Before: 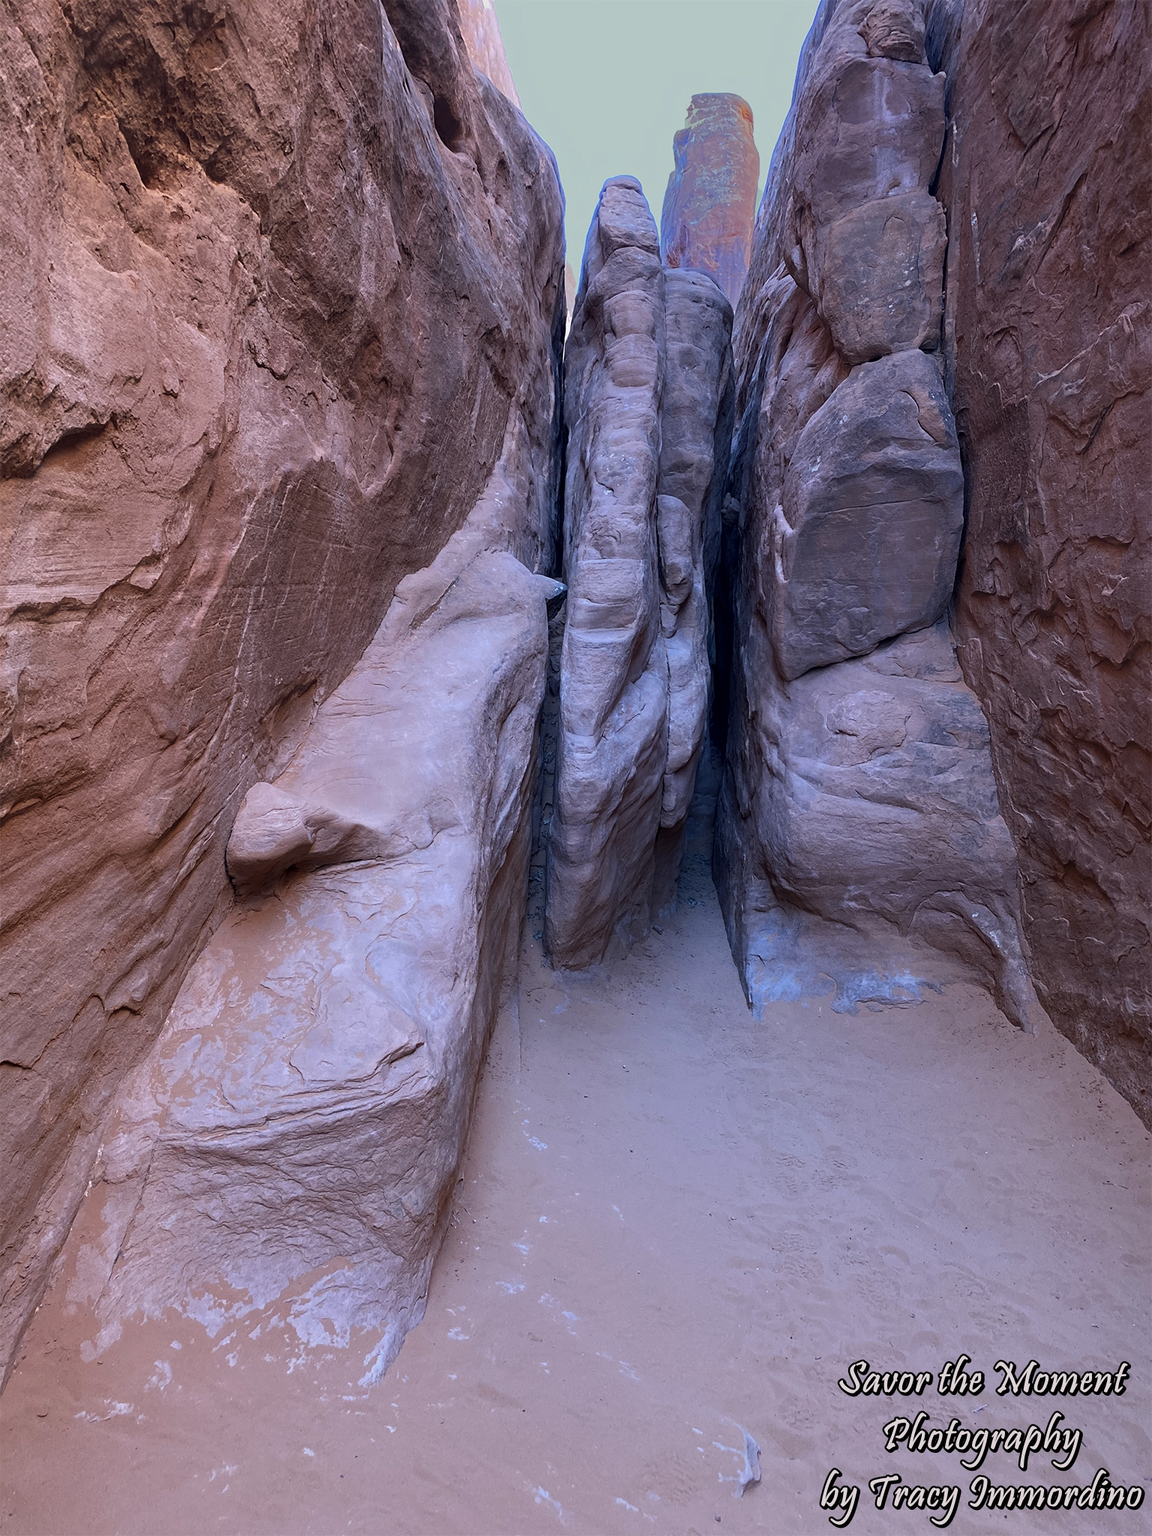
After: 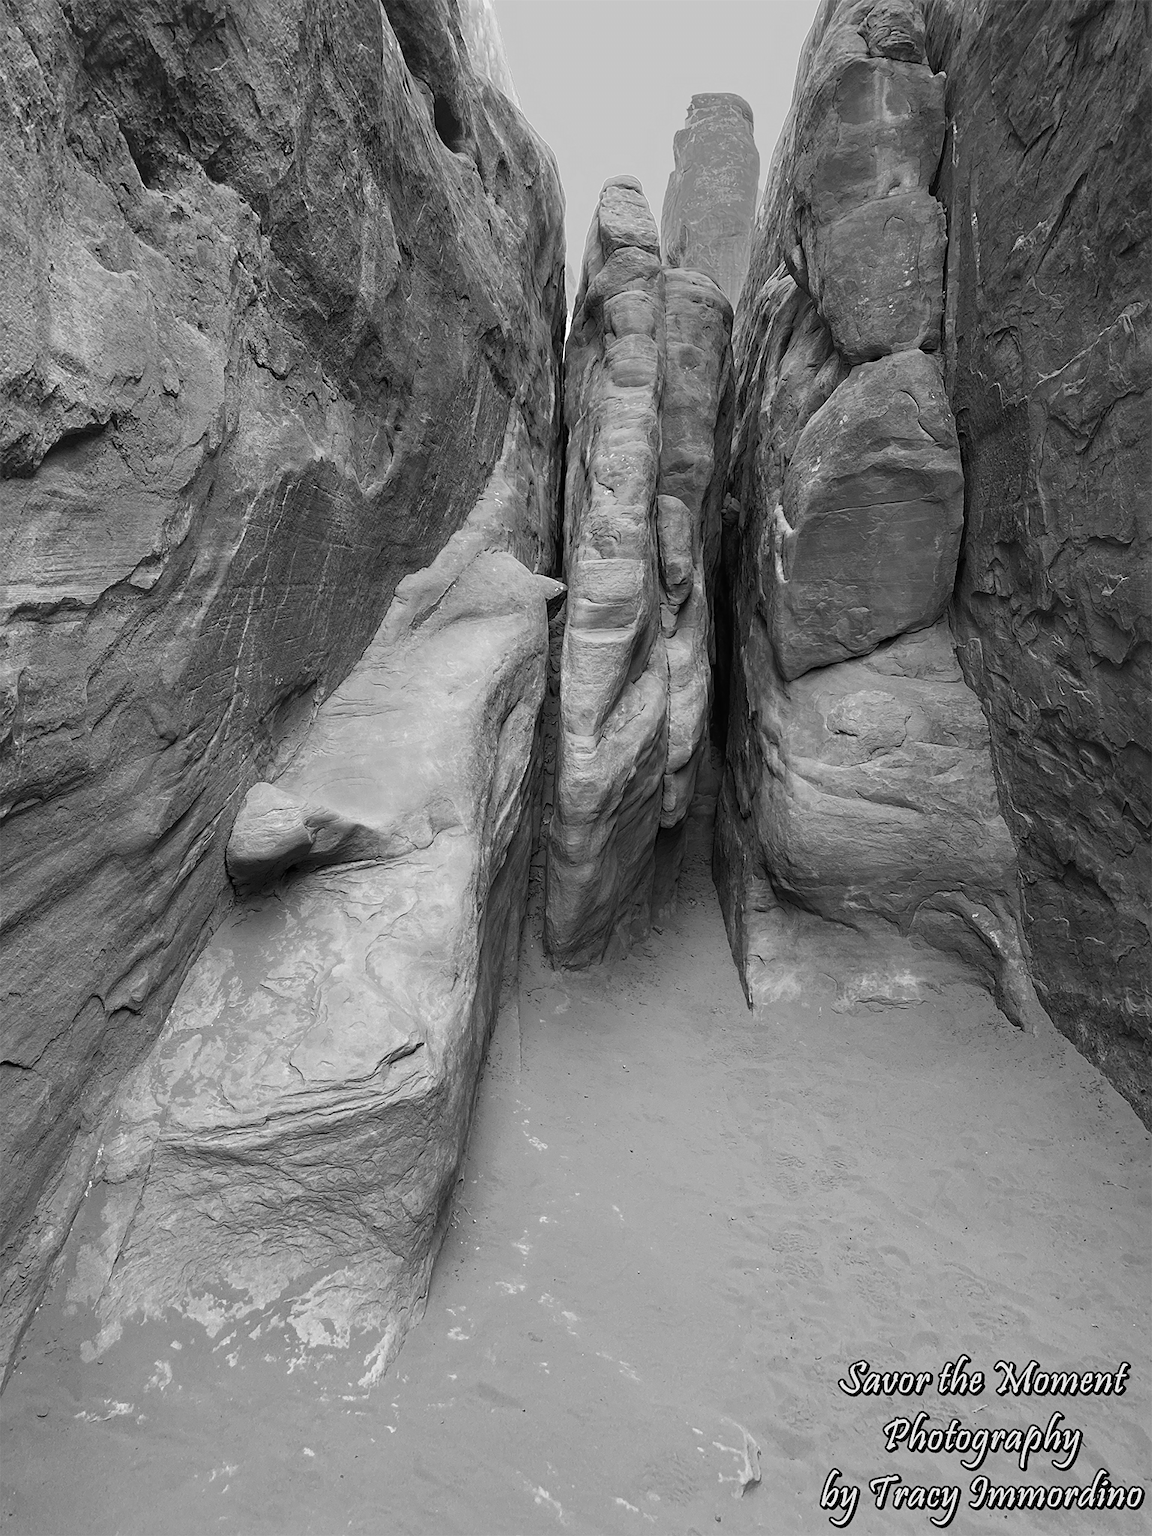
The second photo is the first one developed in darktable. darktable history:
sharpen: amount 0.2
color calibration: output gray [0.25, 0.35, 0.4, 0], x 0.383, y 0.372, temperature 3905.17 K
